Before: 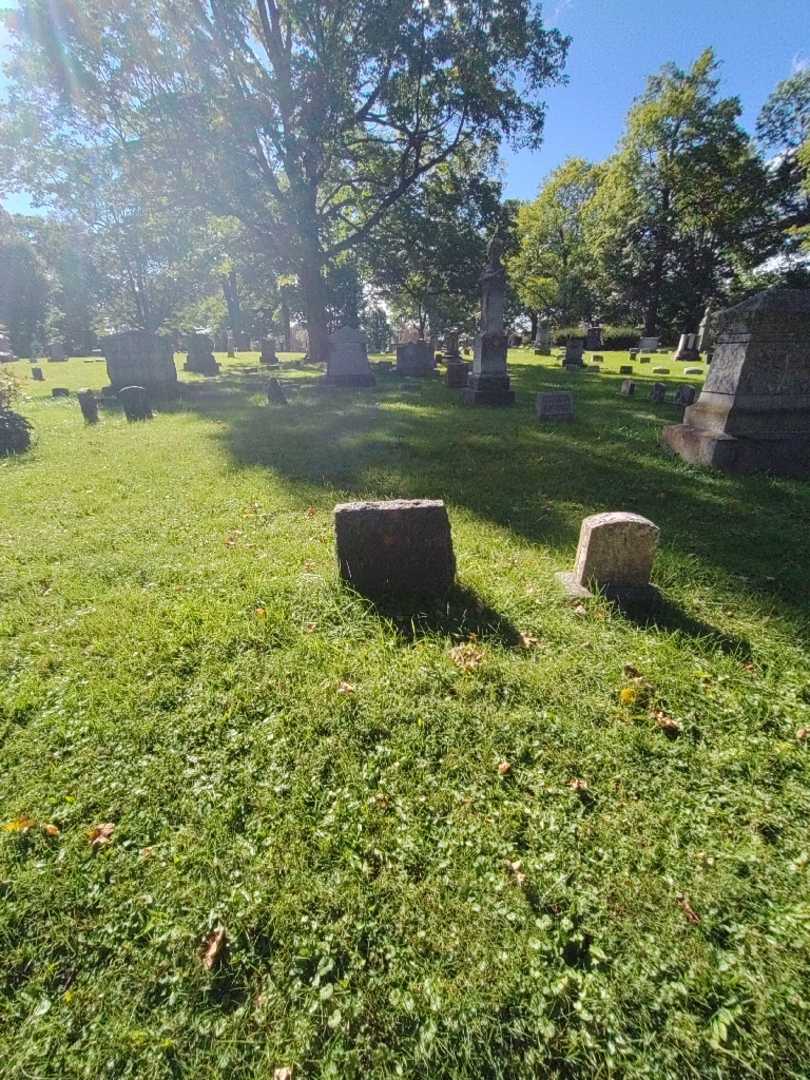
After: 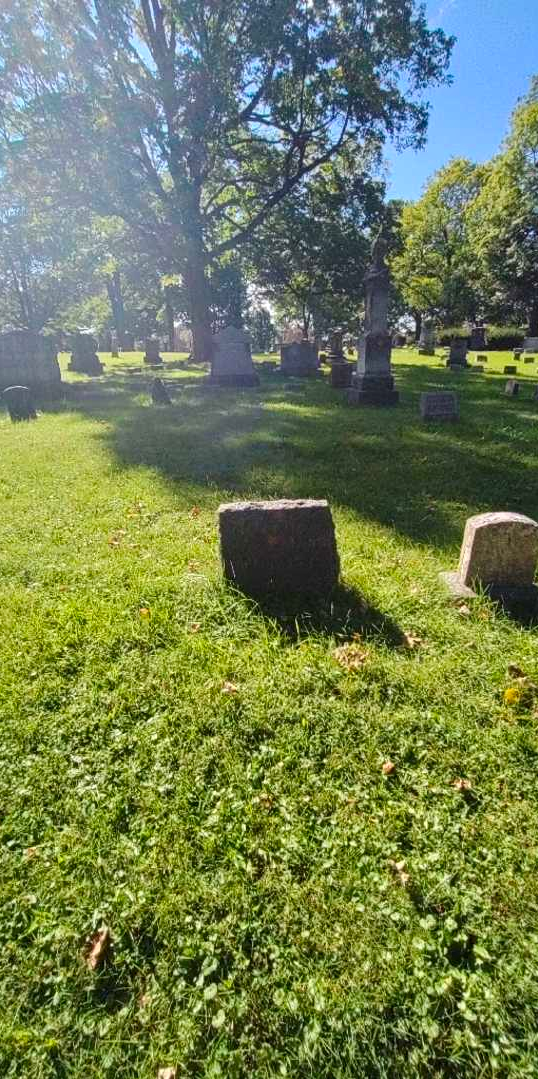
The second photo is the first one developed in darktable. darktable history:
local contrast: mode bilateral grid, contrast 28, coarseness 16, detail 115%, midtone range 0.2
contrast brightness saturation: contrast 0.077, saturation 0.201
crop and rotate: left 14.33%, right 19.174%
